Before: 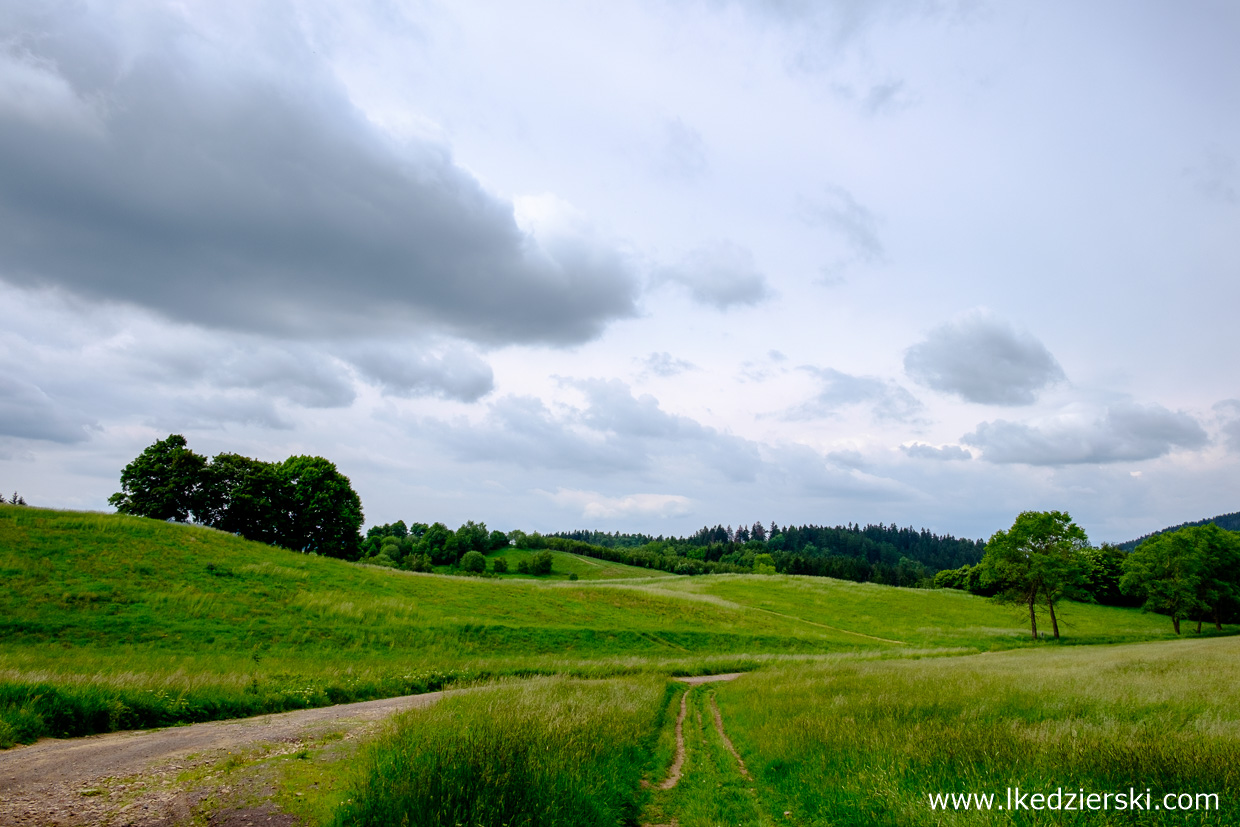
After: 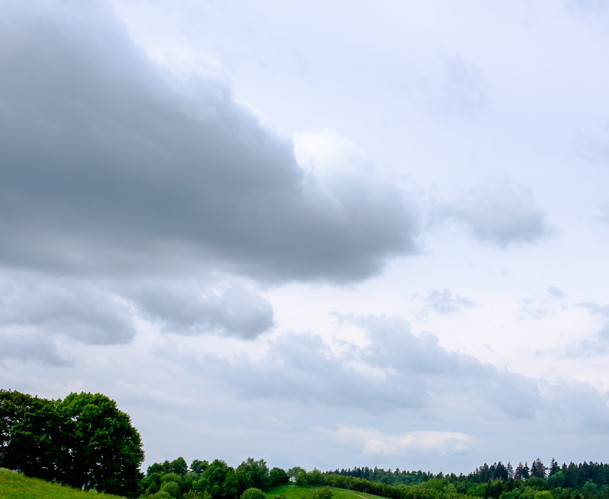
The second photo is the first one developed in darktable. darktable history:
crop: left 17.796%, top 7.679%, right 33.07%, bottom 31.963%
